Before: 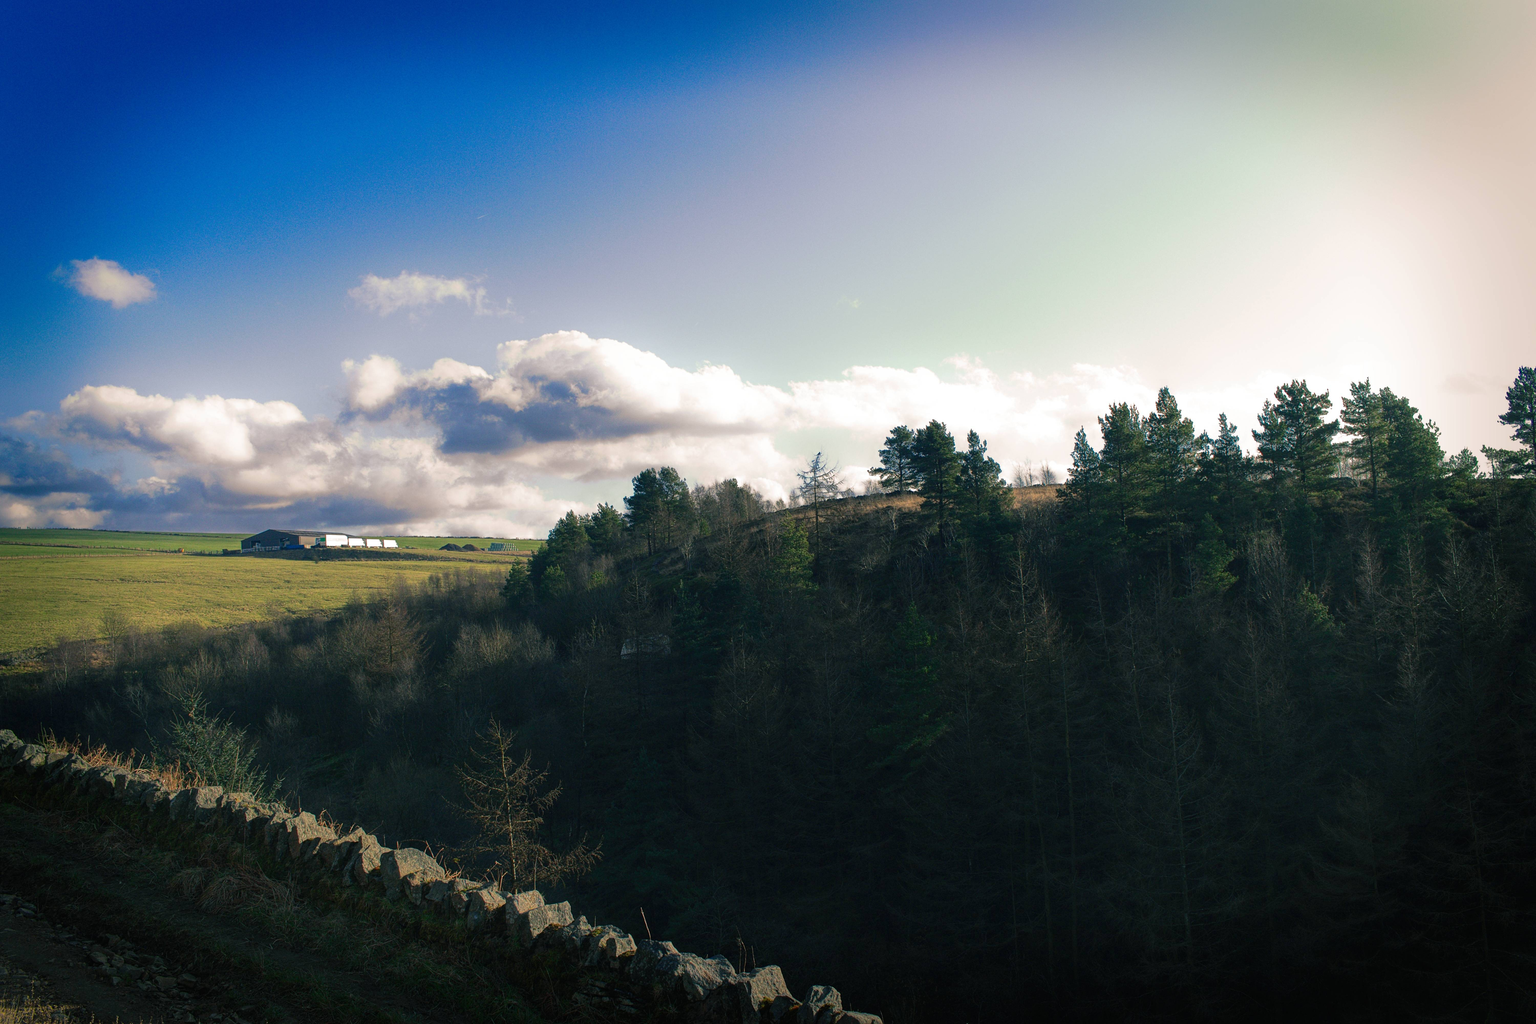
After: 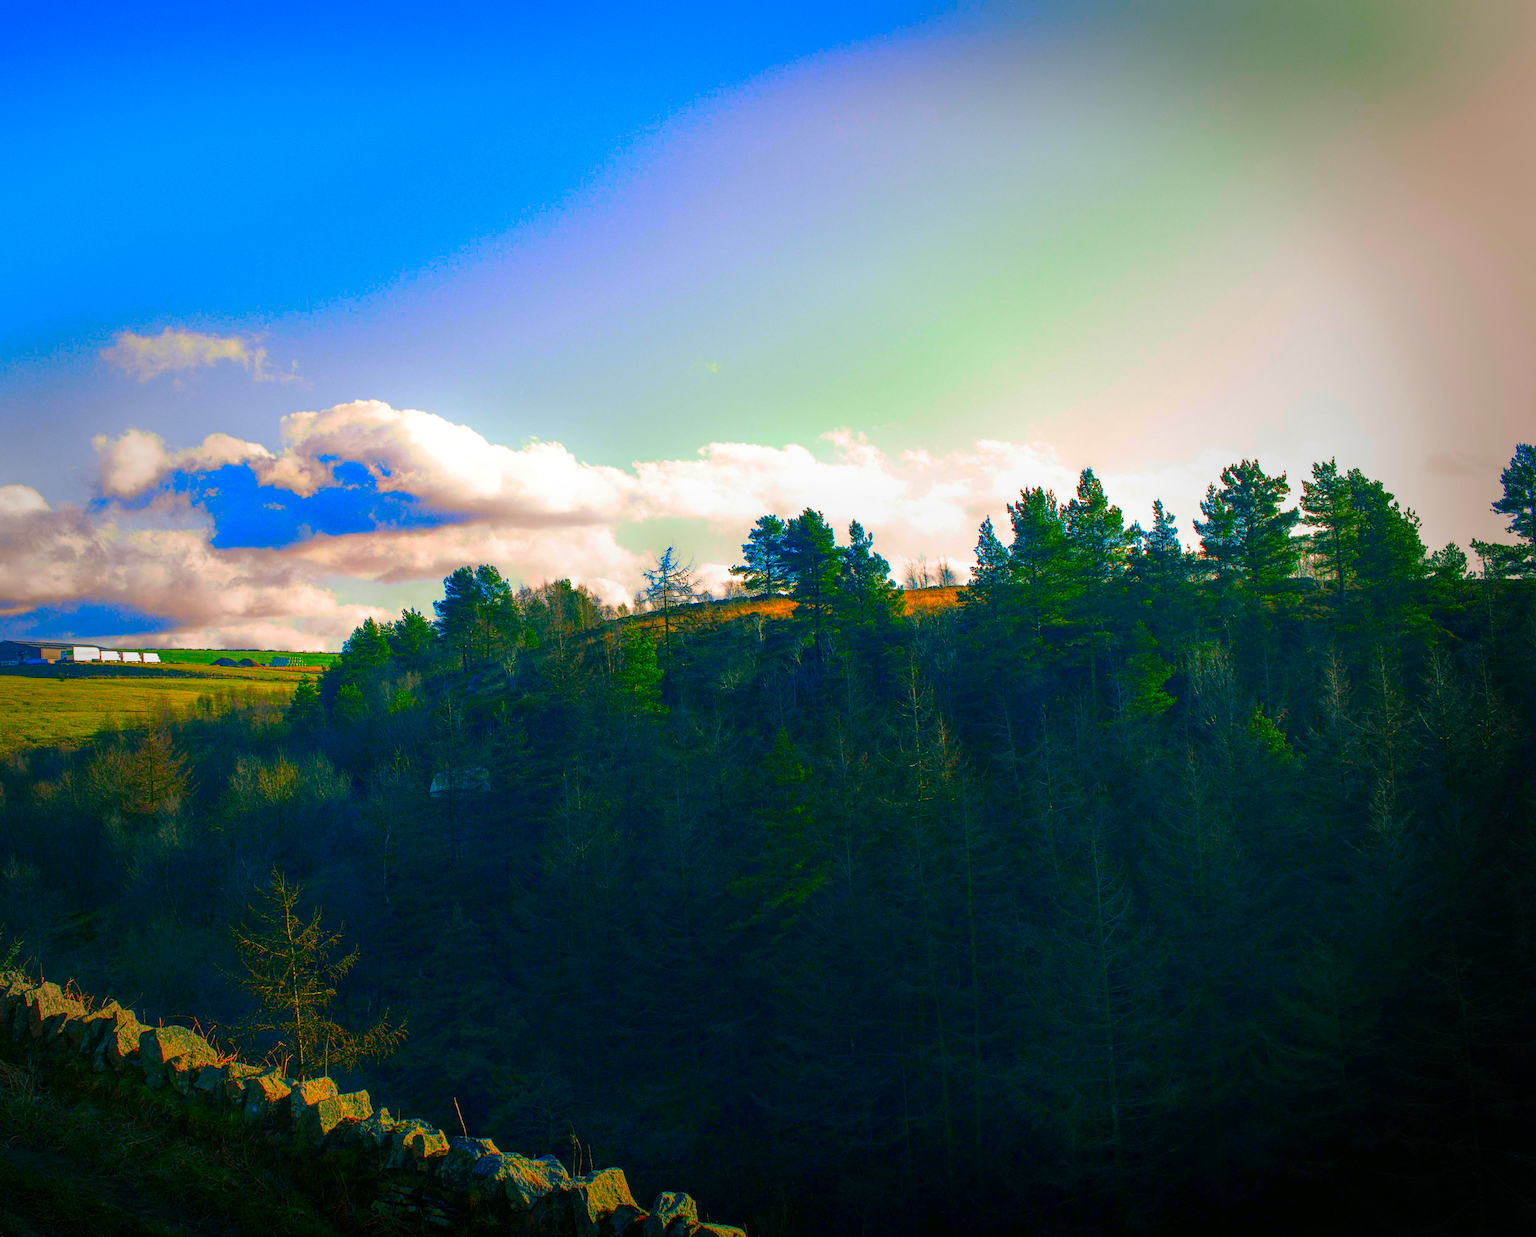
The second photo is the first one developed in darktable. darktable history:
color balance rgb: power › hue 213.87°, perceptual saturation grading › global saturation 56.225%, perceptual saturation grading › highlights -50.591%, perceptual saturation grading › mid-tones 39.395%, perceptual saturation grading › shadows 30.251%
local contrast: on, module defaults
crop: left 17.299%, bottom 0.03%
vignetting: fall-off start 64.45%, brightness -0.407, saturation -0.31, center (-0.029, 0.231), width/height ratio 0.877
color correction: highlights b* 0.024, saturation 2.94
